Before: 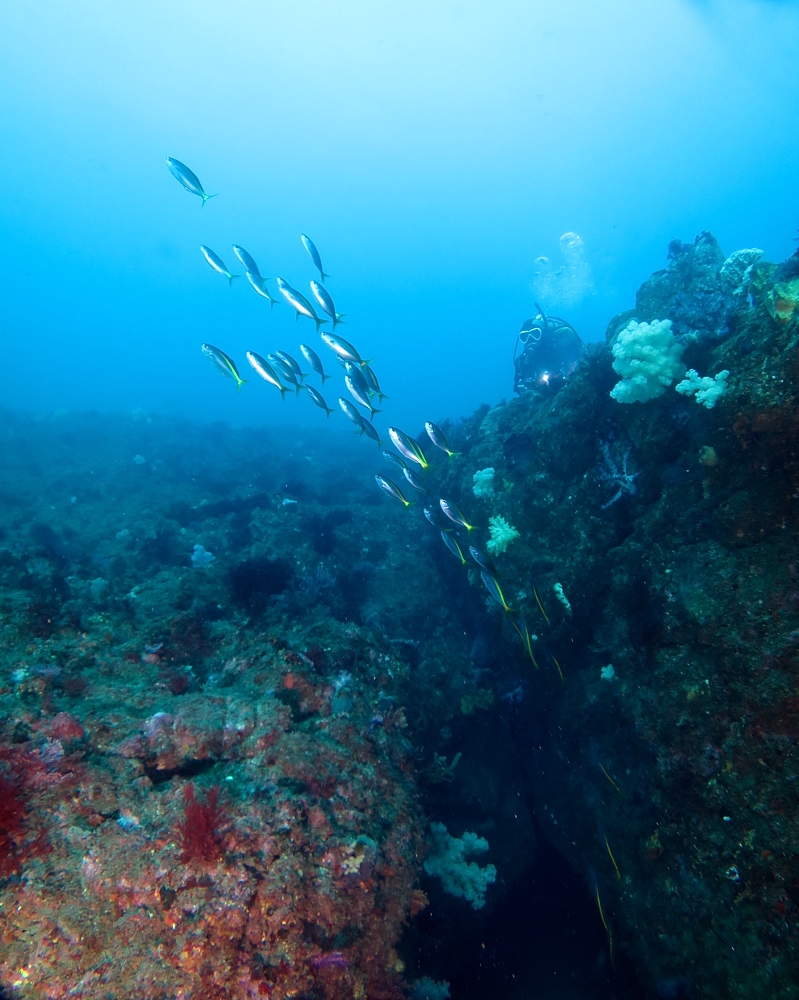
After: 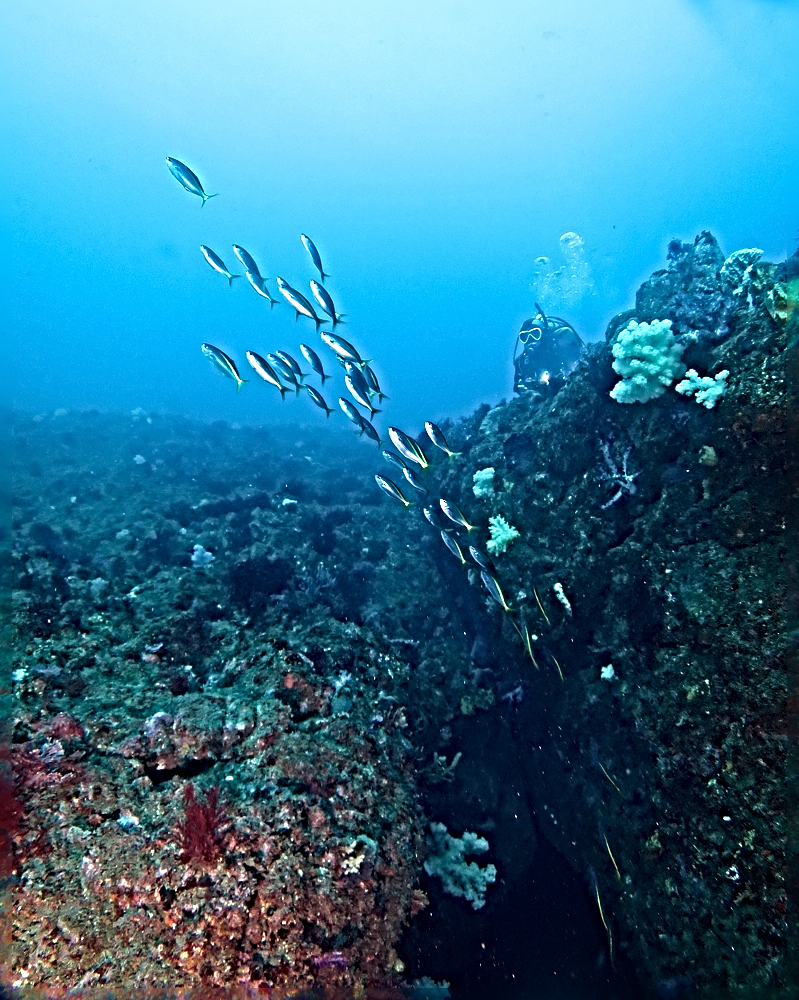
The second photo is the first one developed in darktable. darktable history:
sharpen: radius 6.289, amount 1.812, threshold 0.237
